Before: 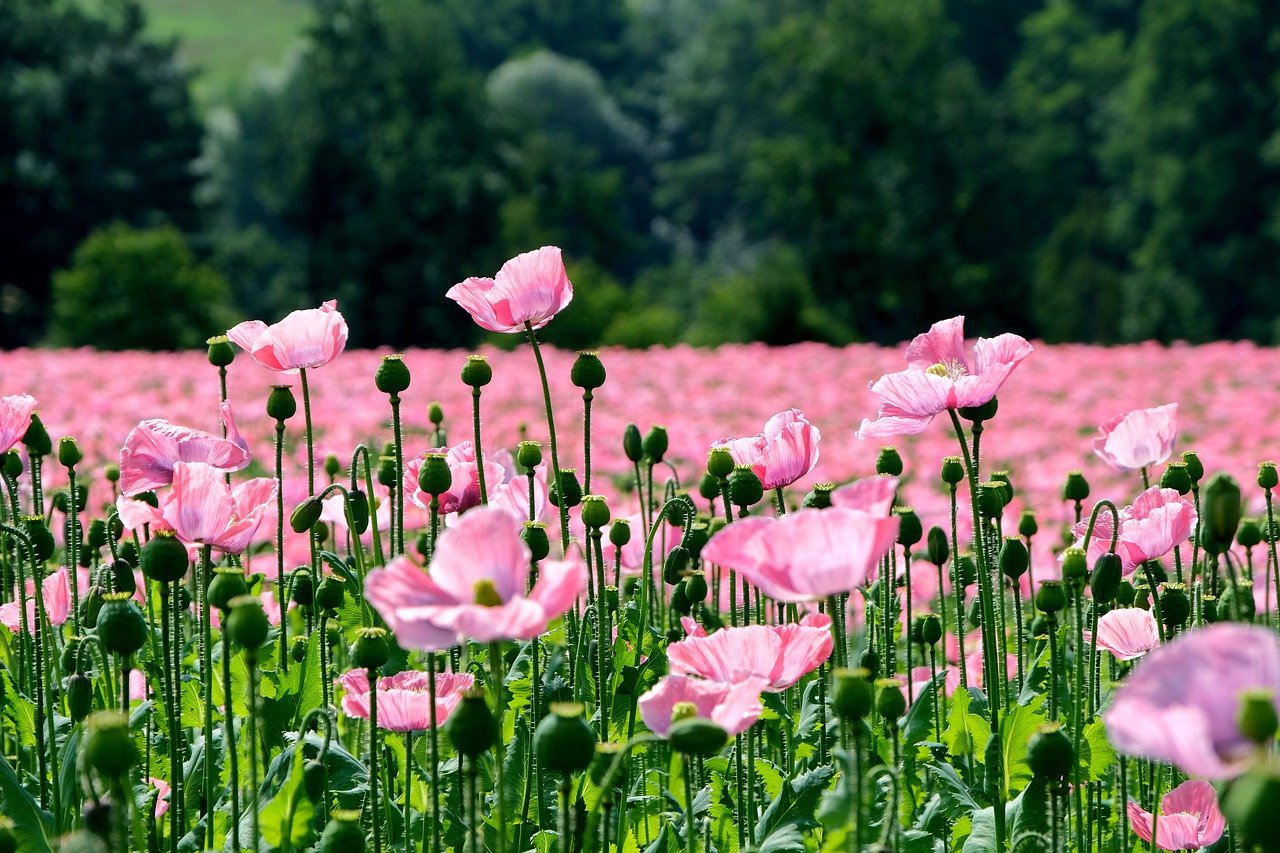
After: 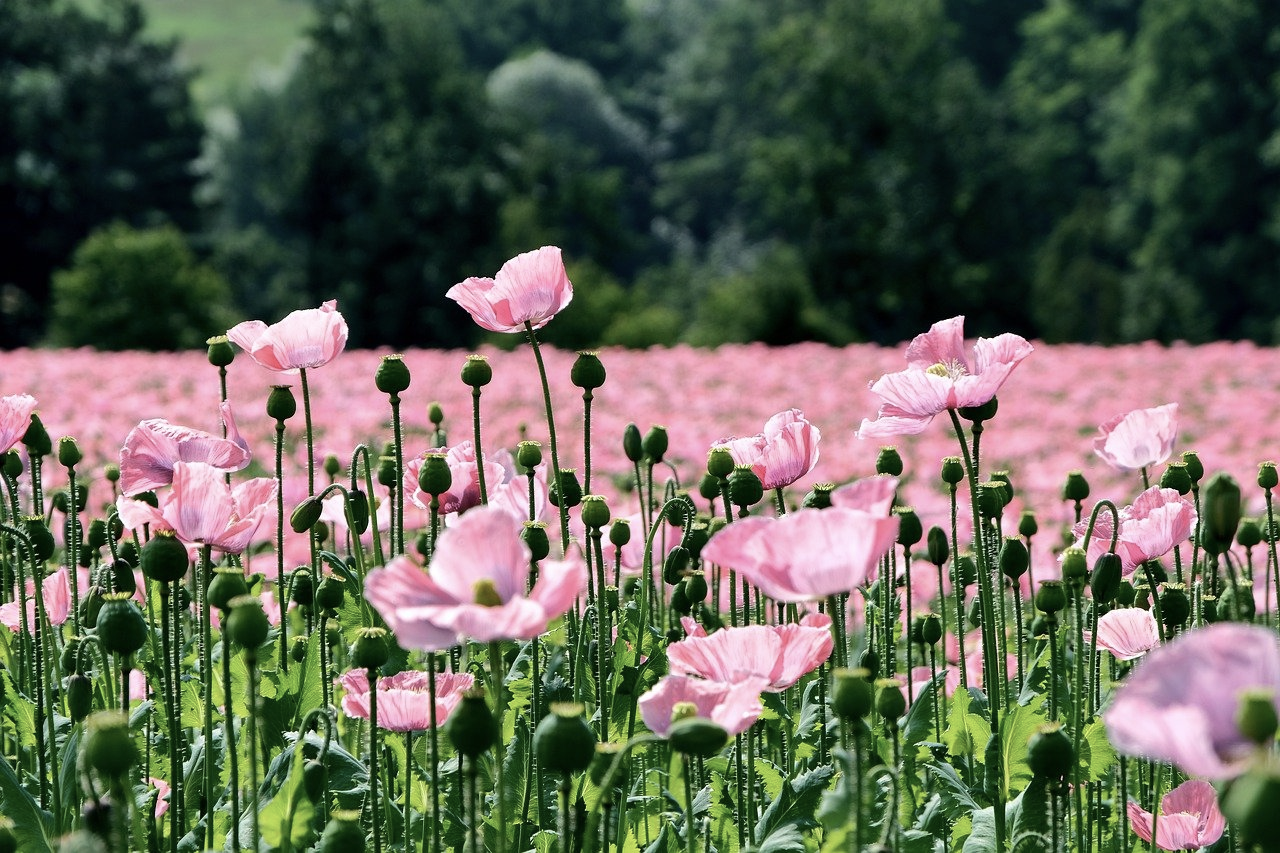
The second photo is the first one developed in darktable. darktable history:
shadows and highlights: shadows 37.83, highlights -28.03, soften with gaussian
contrast brightness saturation: contrast 0.101, saturation -0.291
